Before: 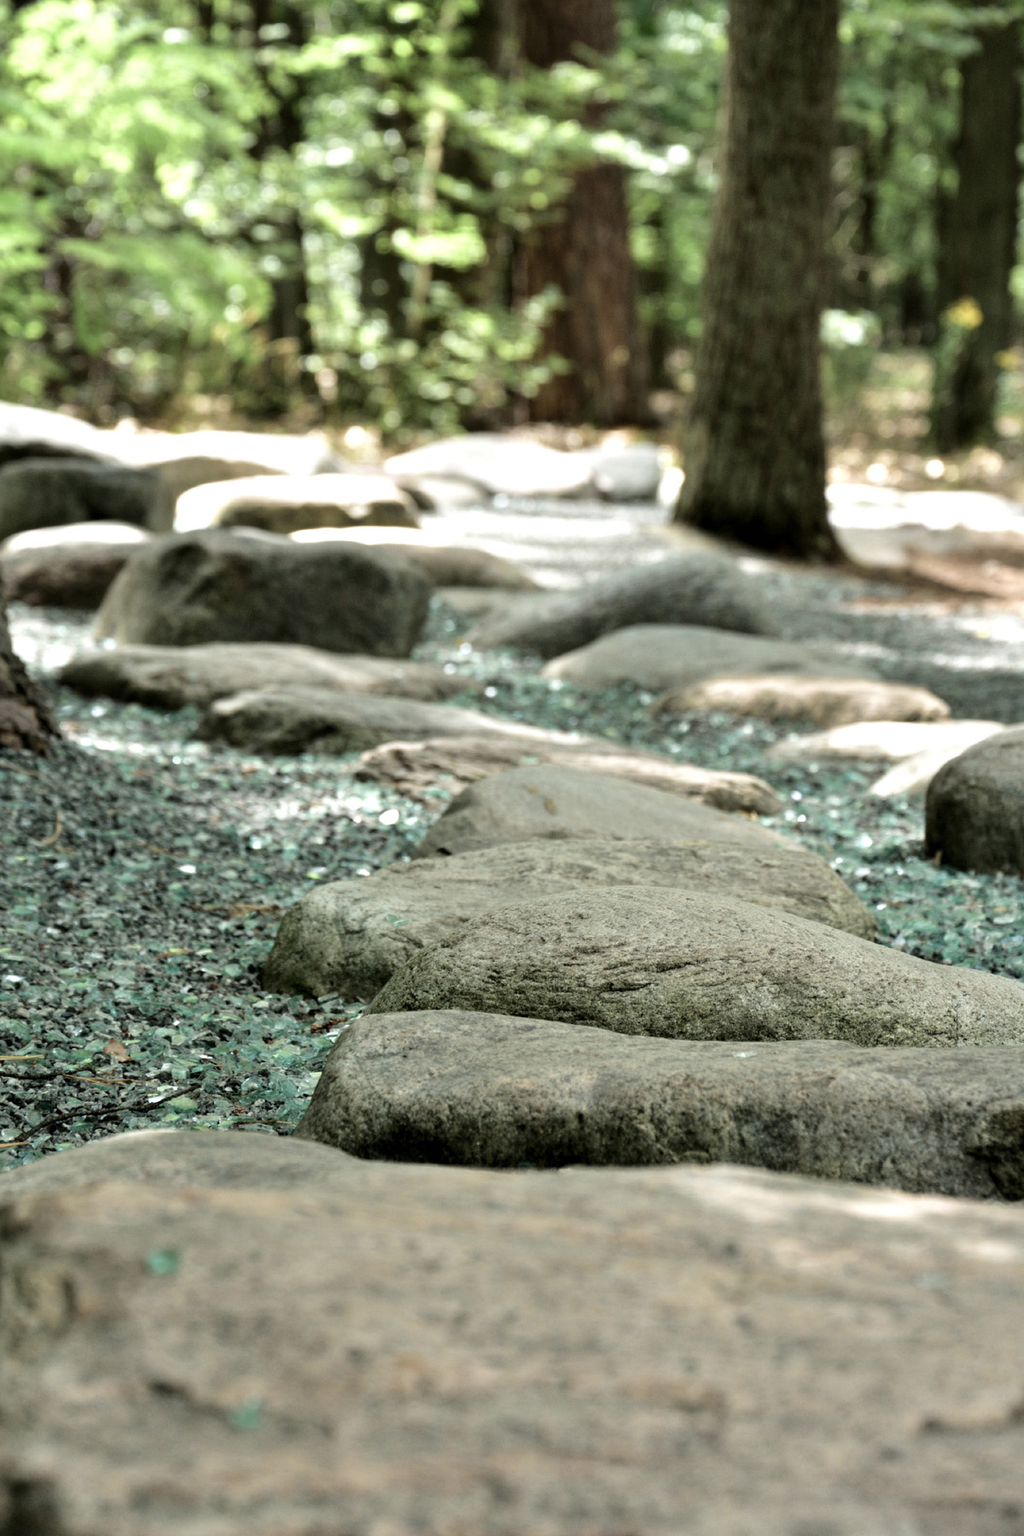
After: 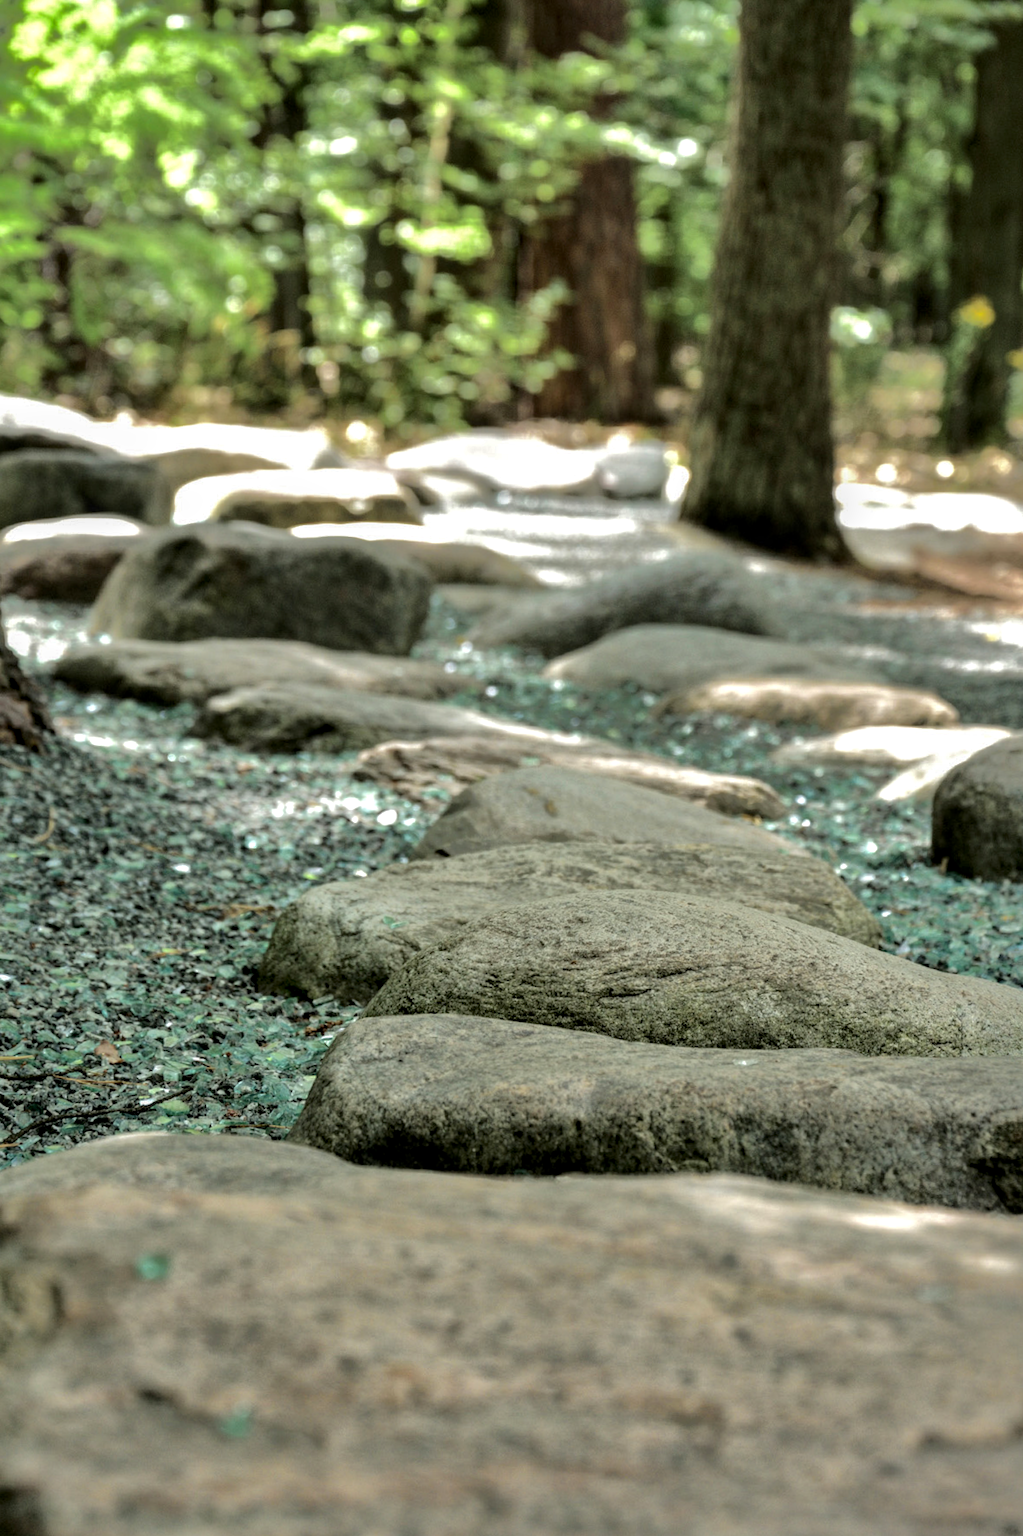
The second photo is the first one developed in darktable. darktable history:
local contrast: on, module defaults
contrast brightness saturation: saturation 0.122
crop and rotate: angle -0.584°
shadows and highlights: shadows -19.07, highlights -73.46
